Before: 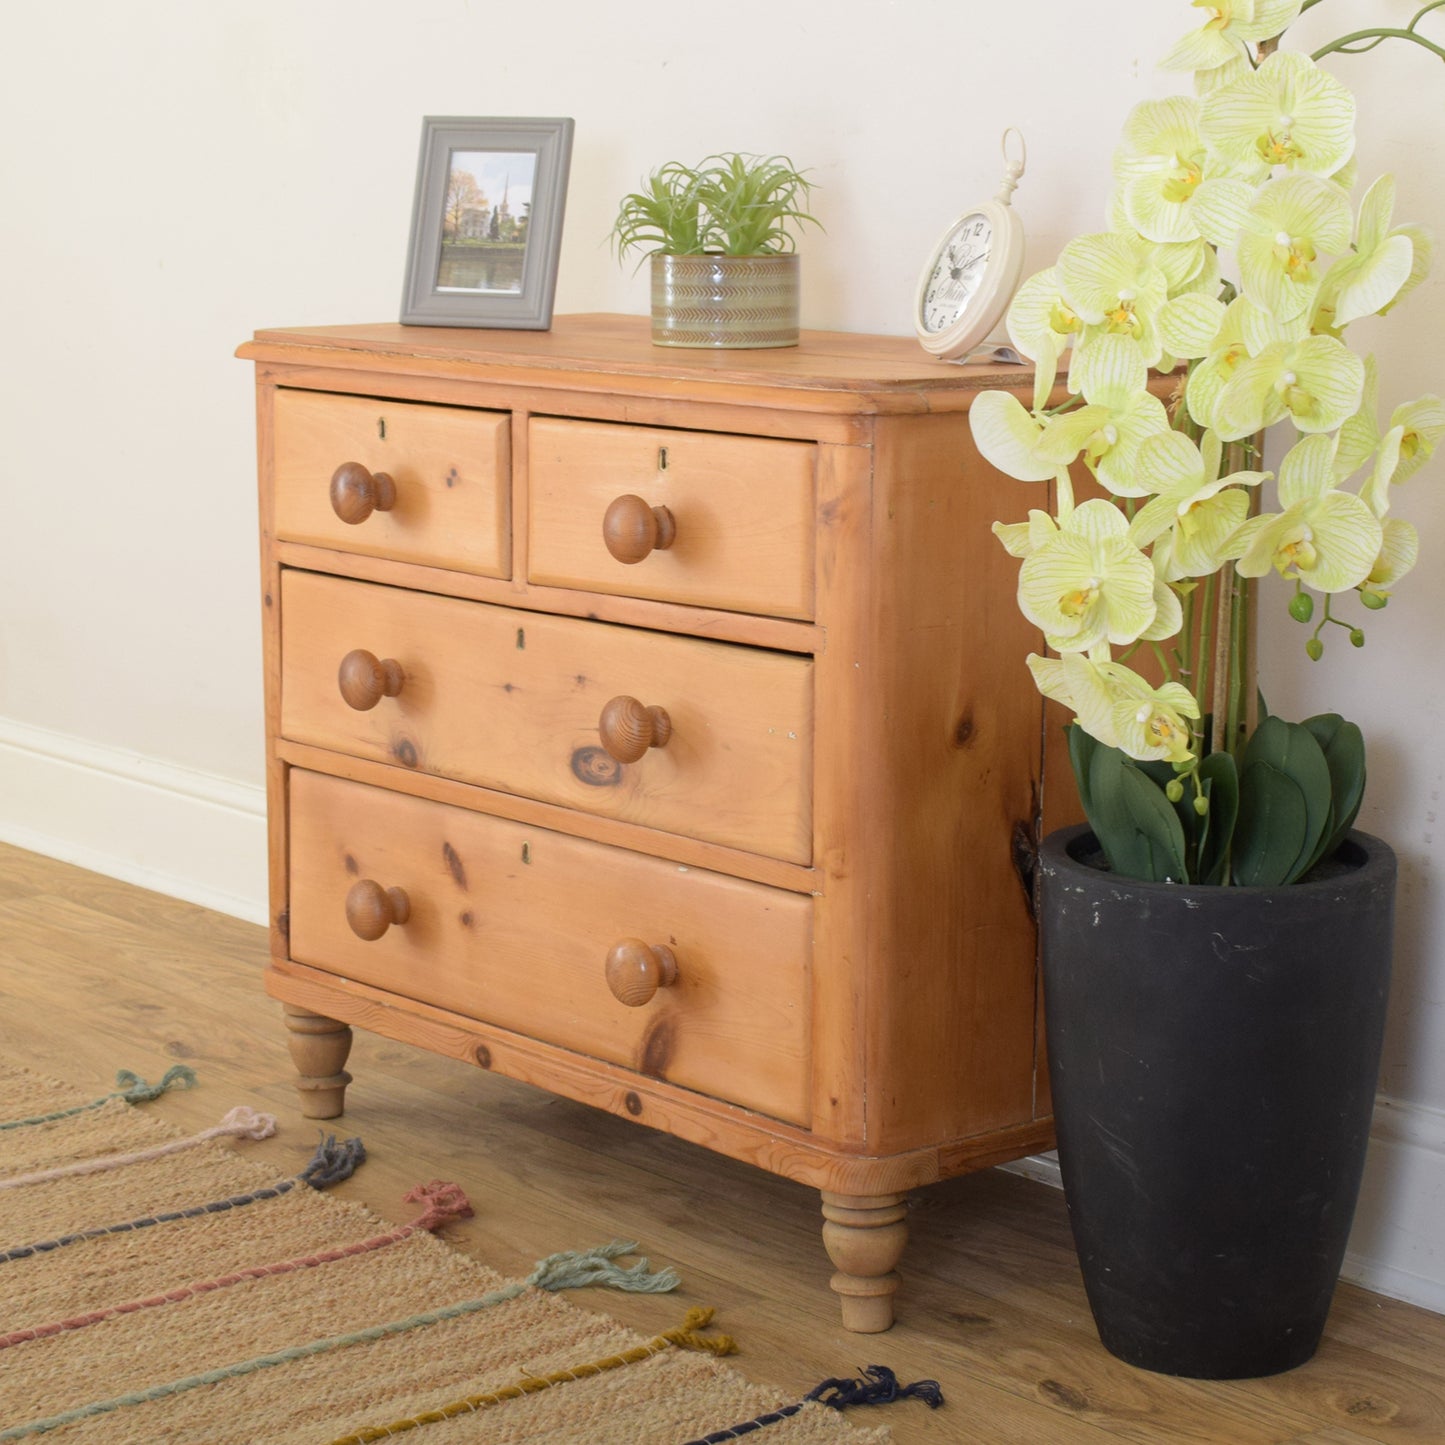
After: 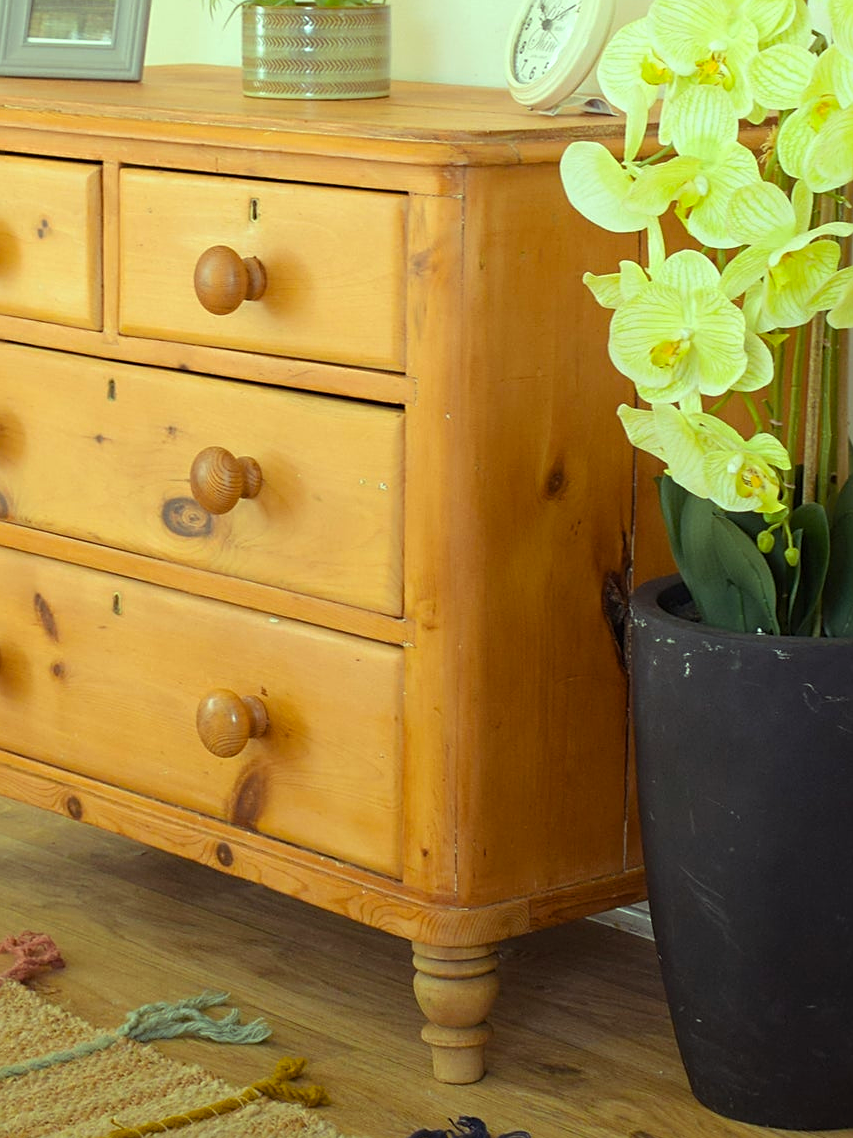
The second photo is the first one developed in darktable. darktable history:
sharpen: radius 1.967
color balance rgb: highlights gain › luminance 15.635%, highlights gain › chroma 6.955%, highlights gain › hue 126.97°, perceptual saturation grading › global saturation 25.011%
crop and rotate: left 28.308%, top 17.271%, right 12.655%, bottom 3.974%
